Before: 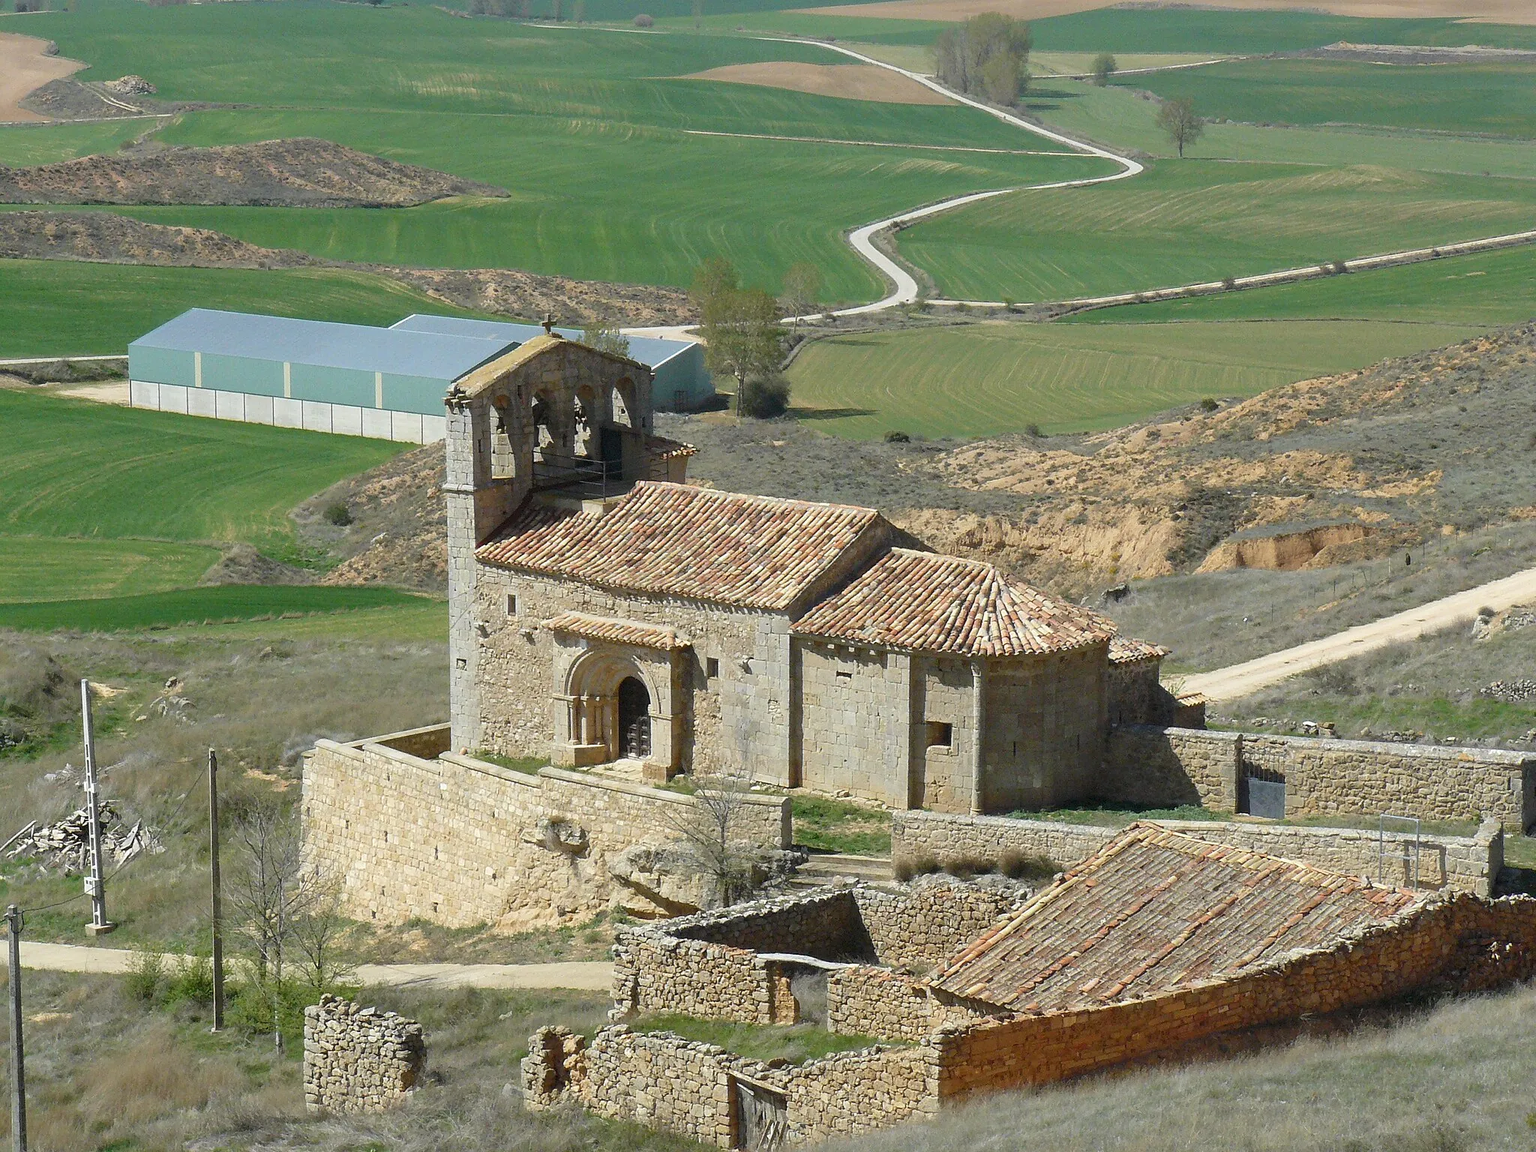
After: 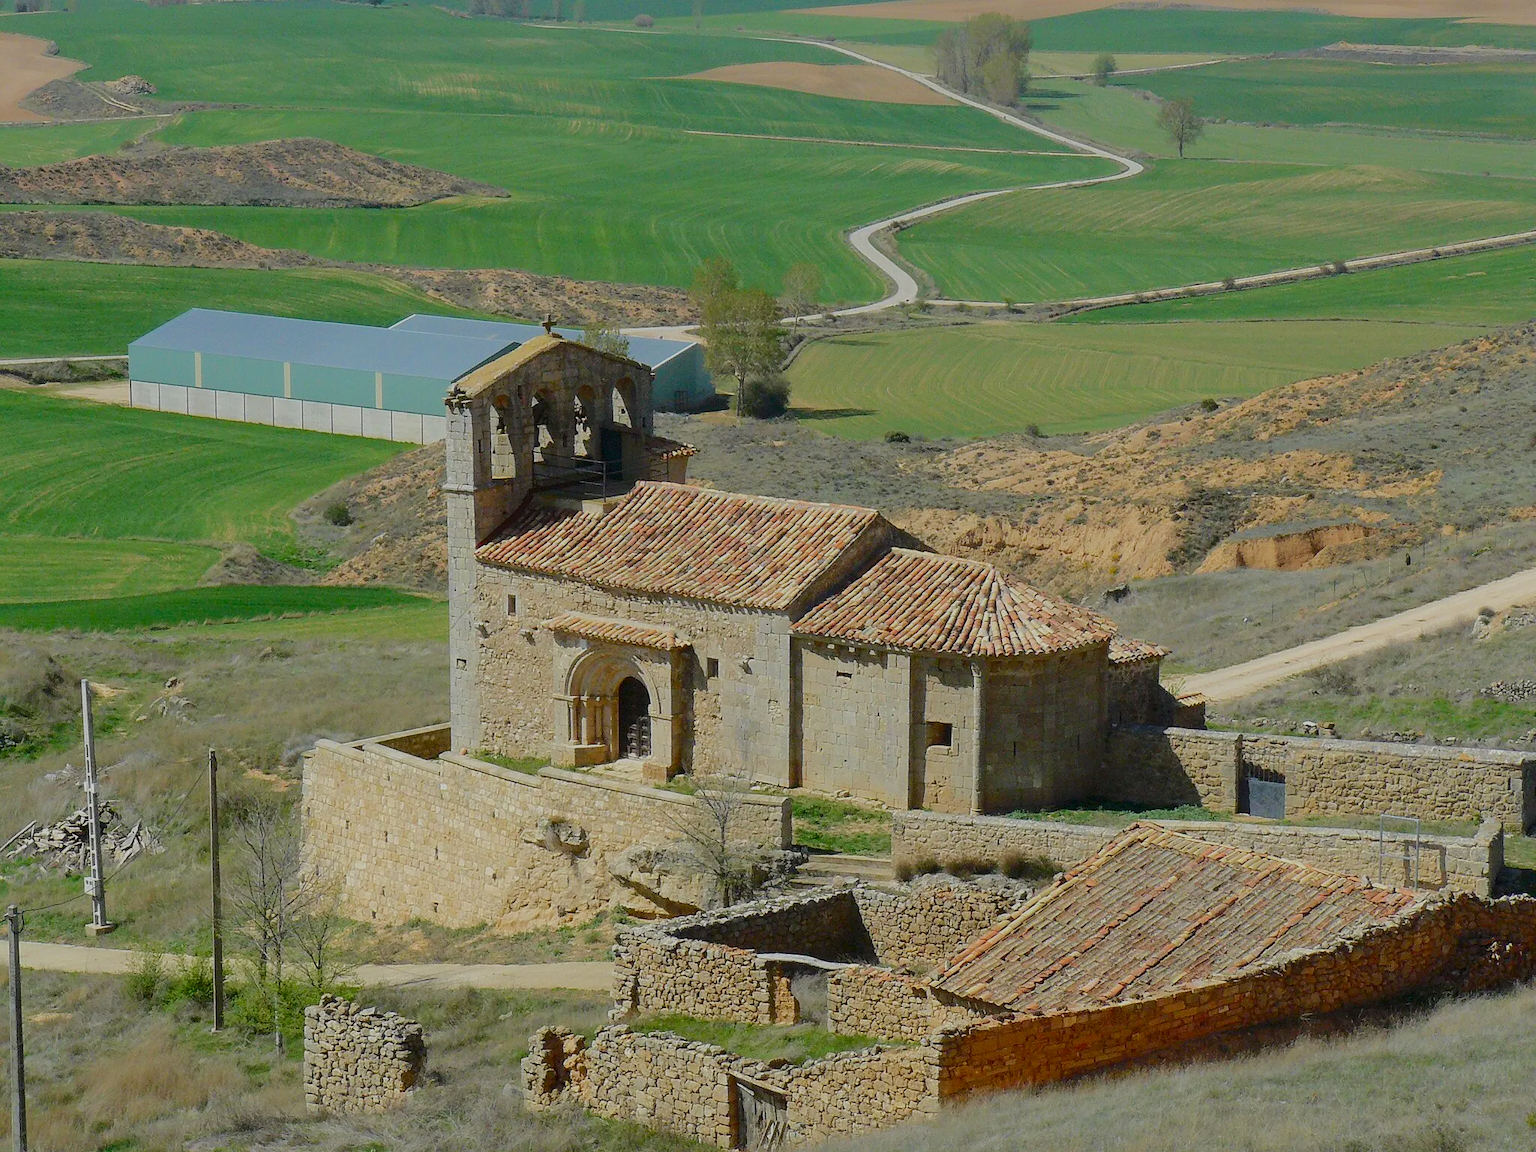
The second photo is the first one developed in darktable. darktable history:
tone equalizer: -8 EV -0.035 EV, -7 EV 0.014 EV, -6 EV -0.006 EV, -5 EV 0.008 EV, -4 EV -0.027 EV, -3 EV -0.232 EV, -2 EV -0.69 EV, -1 EV -0.967 EV, +0 EV -0.942 EV, edges refinement/feathering 500, mask exposure compensation -1.57 EV, preserve details no
contrast brightness saturation: contrast 0.181, saturation 0.302
